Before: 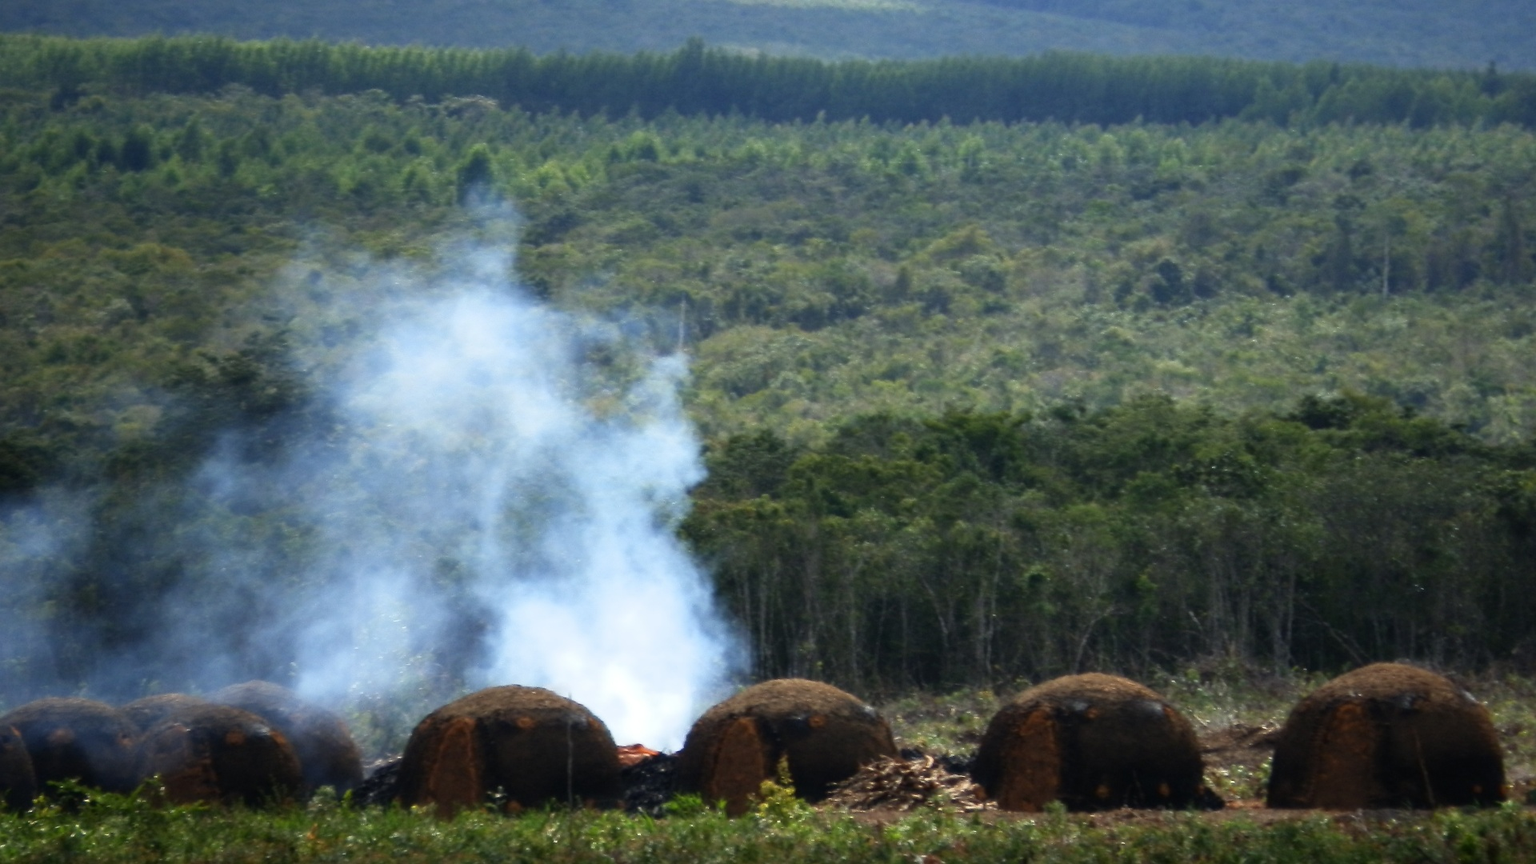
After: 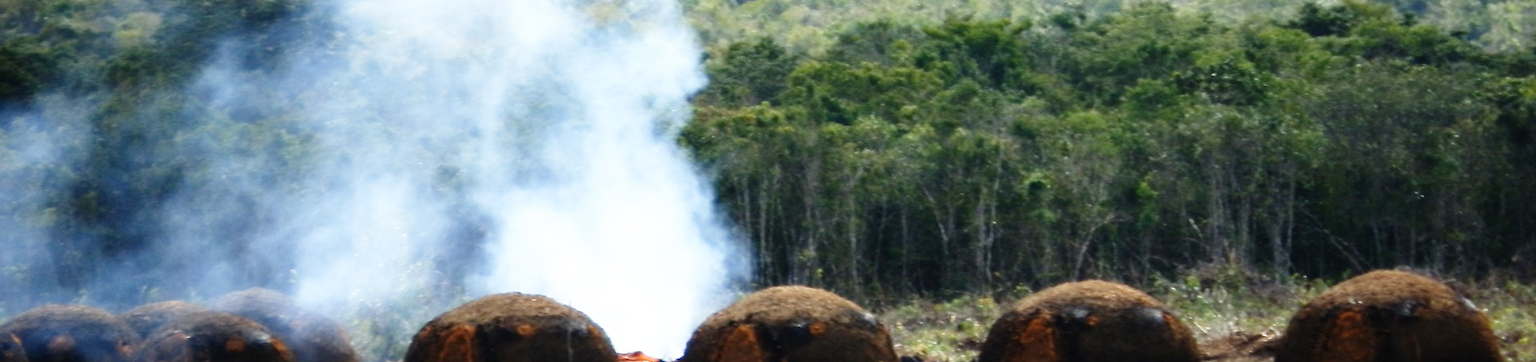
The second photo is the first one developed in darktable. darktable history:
crop: top 45.551%, bottom 12.262%
base curve: curves: ch0 [(0, 0) (0.008, 0.007) (0.022, 0.029) (0.048, 0.089) (0.092, 0.197) (0.191, 0.399) (0.275, 0.534) (0.357, 0.65) (0.477, 0.78) (0.542, 0.833) (0.799, 0.973) (1, 1)], preserve colors none
